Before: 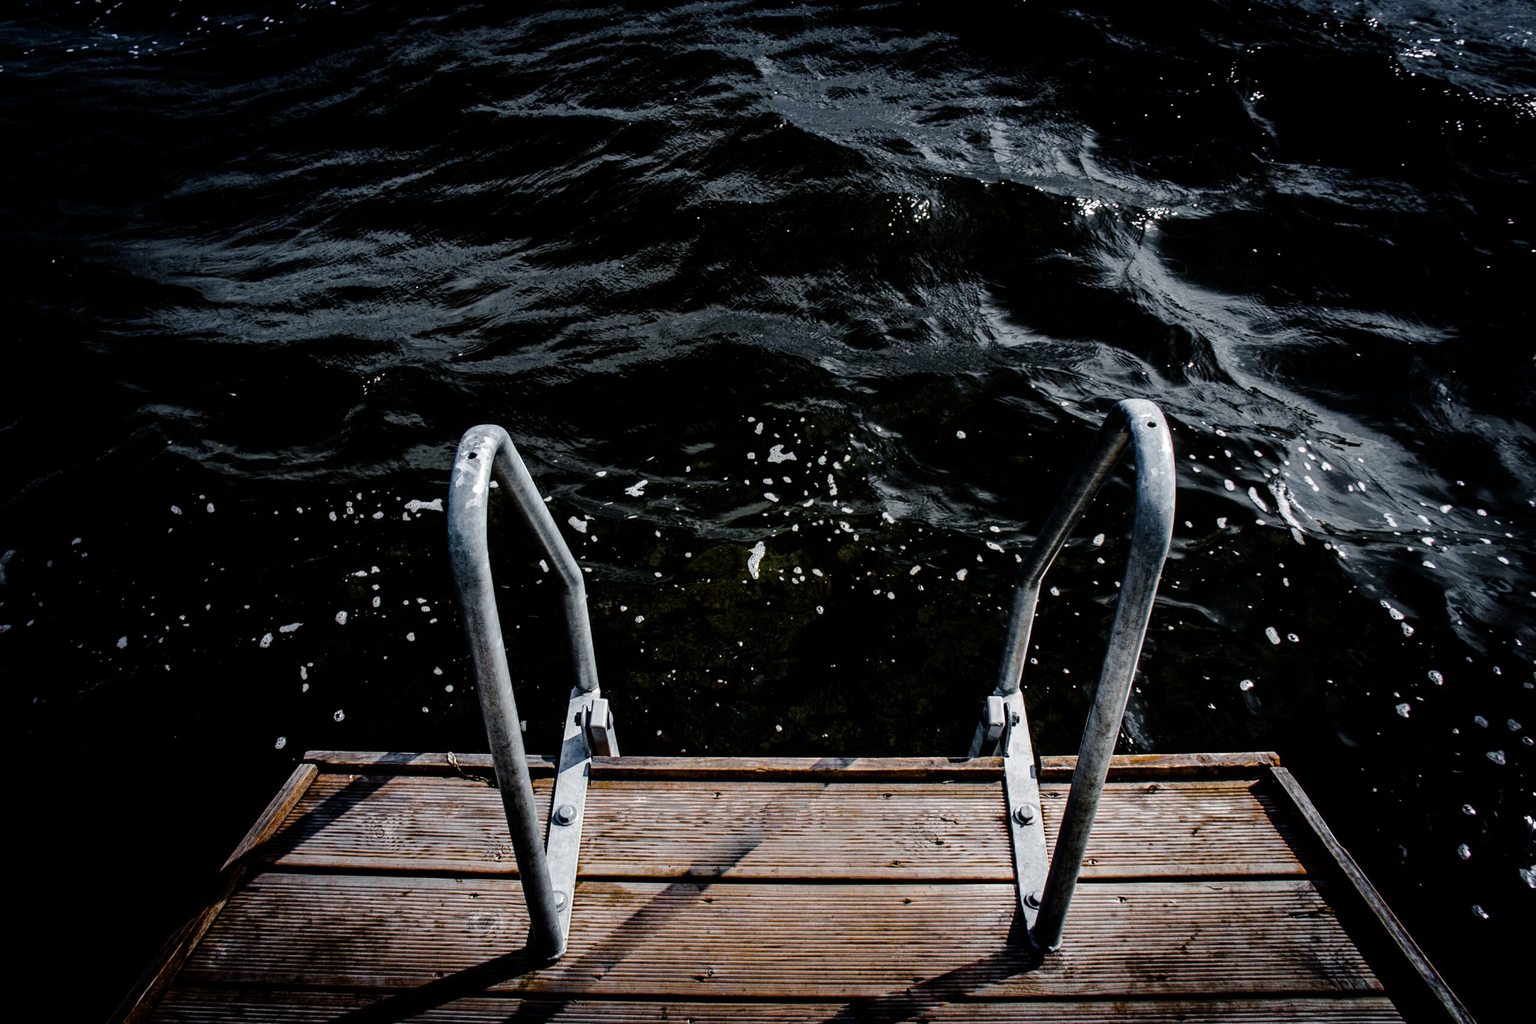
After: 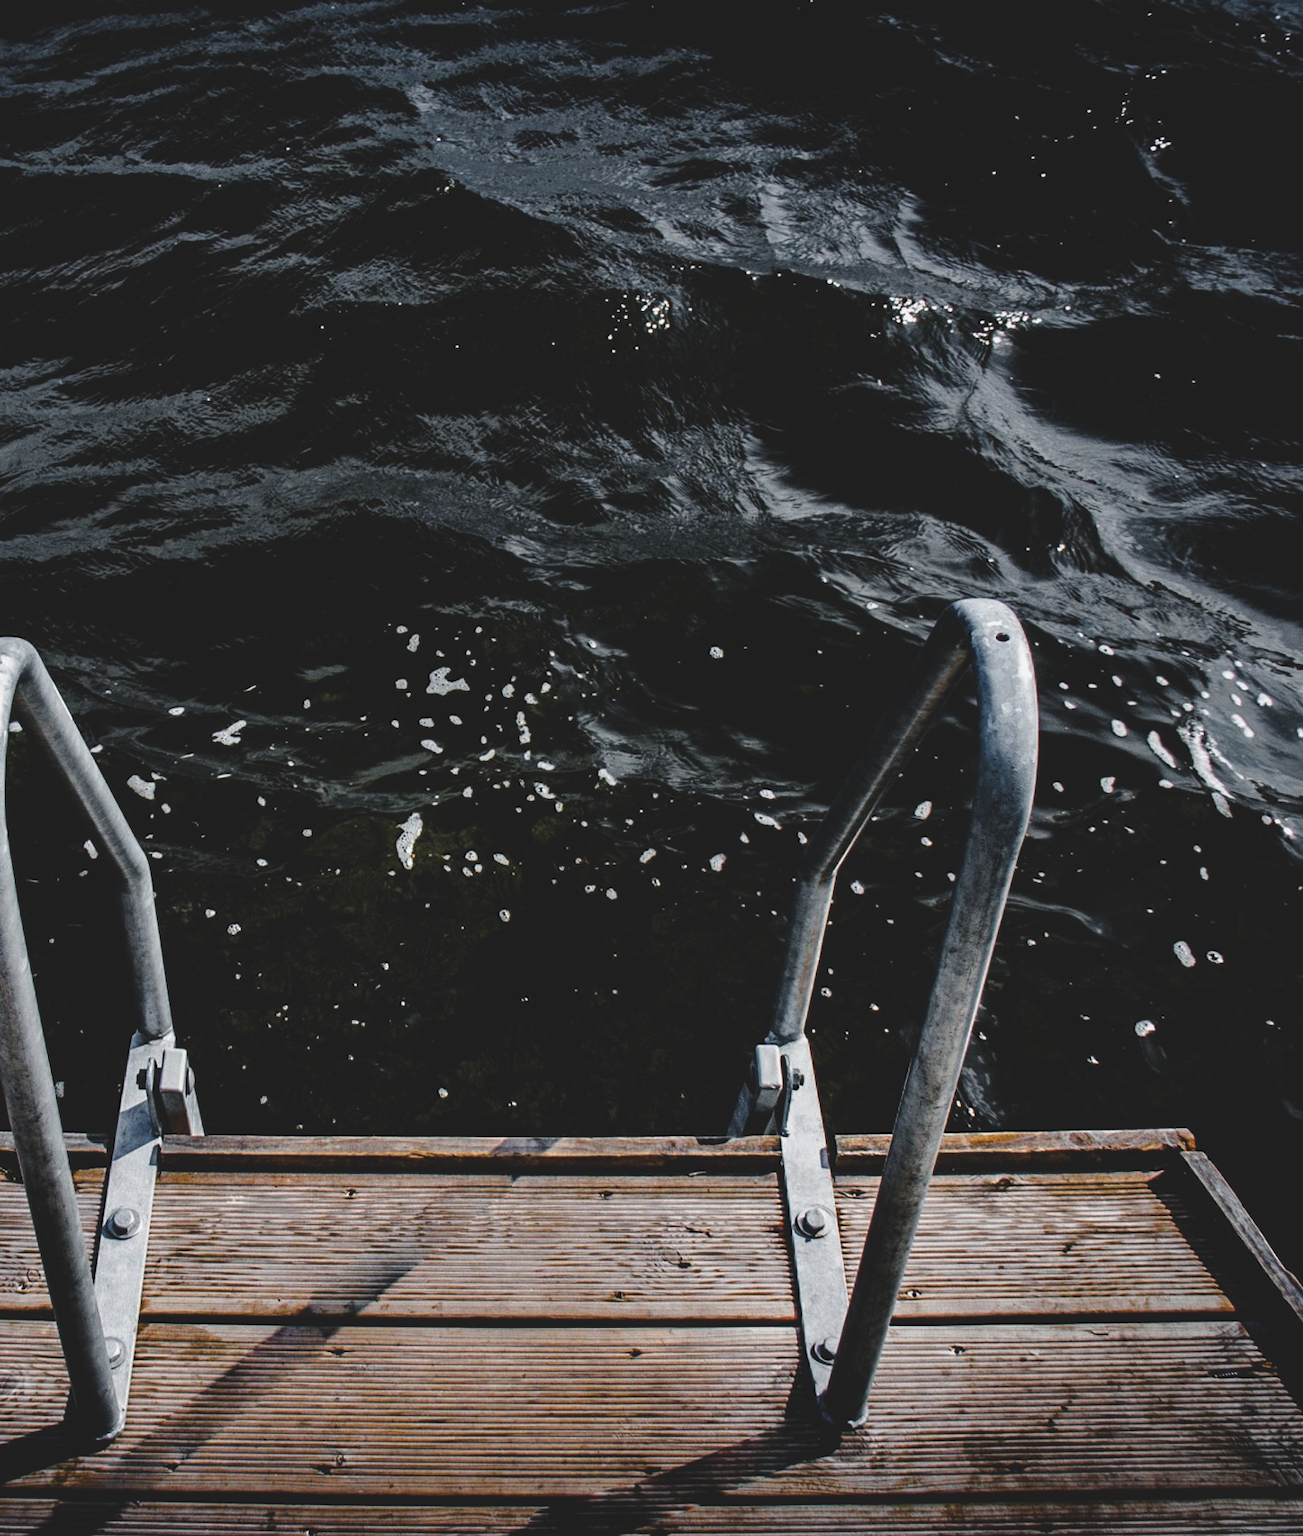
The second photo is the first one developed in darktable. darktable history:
crop: left 31.519%, top 0.015%, right 11.912%
exposure: black level correction -0.015, exposure -0.13 EV, compensate exposure bias true, compensate highlight preservation false
